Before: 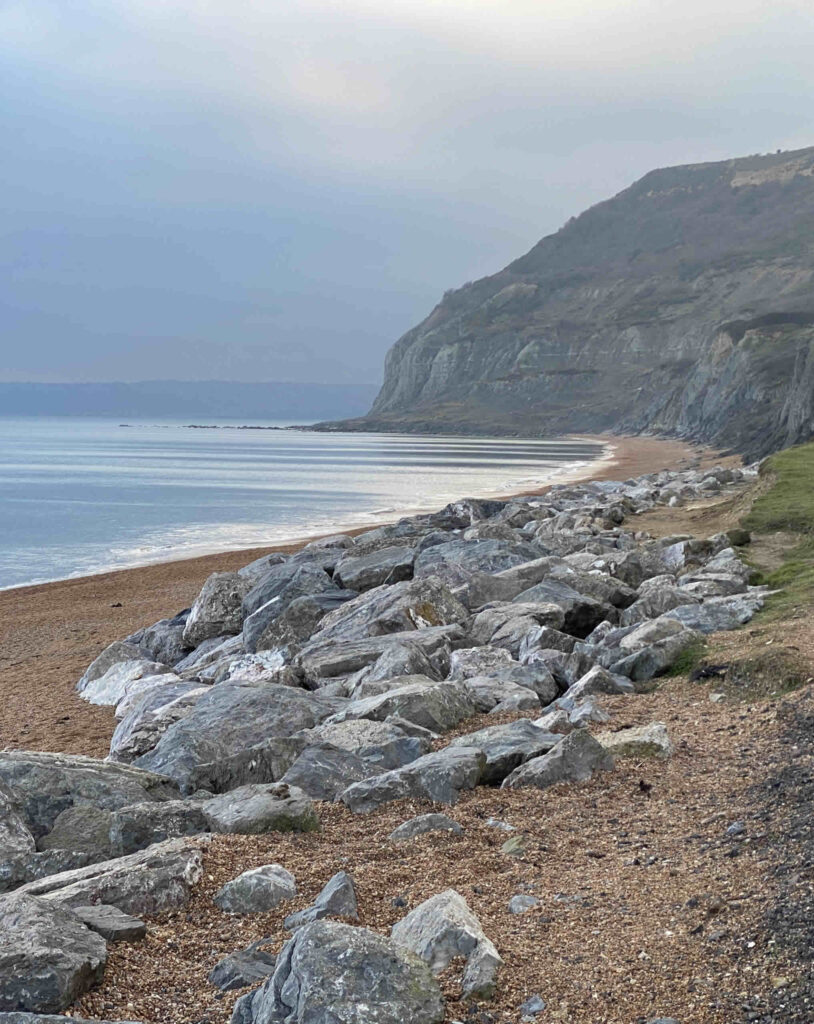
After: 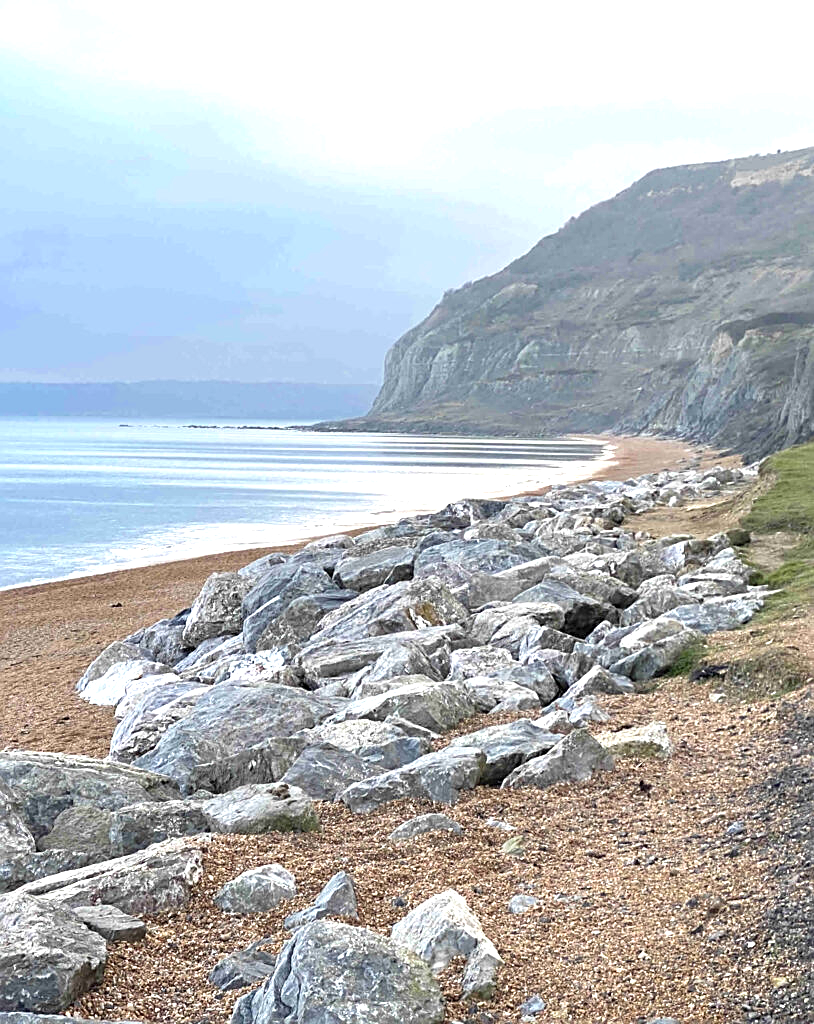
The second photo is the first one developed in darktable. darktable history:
sharpen: on, module defaults
color zones: curves: ch0 [(0, 0.425) (0.143, 0.422) (0.286, 0.42) (0.429, 0.419) (0.571, 0.419) (0.714, 0.42) (0.857, 0.422) (1, 0.425)]
exposure: black level correction 0, exposure 1.096 EV, compensate highlight preservation false
